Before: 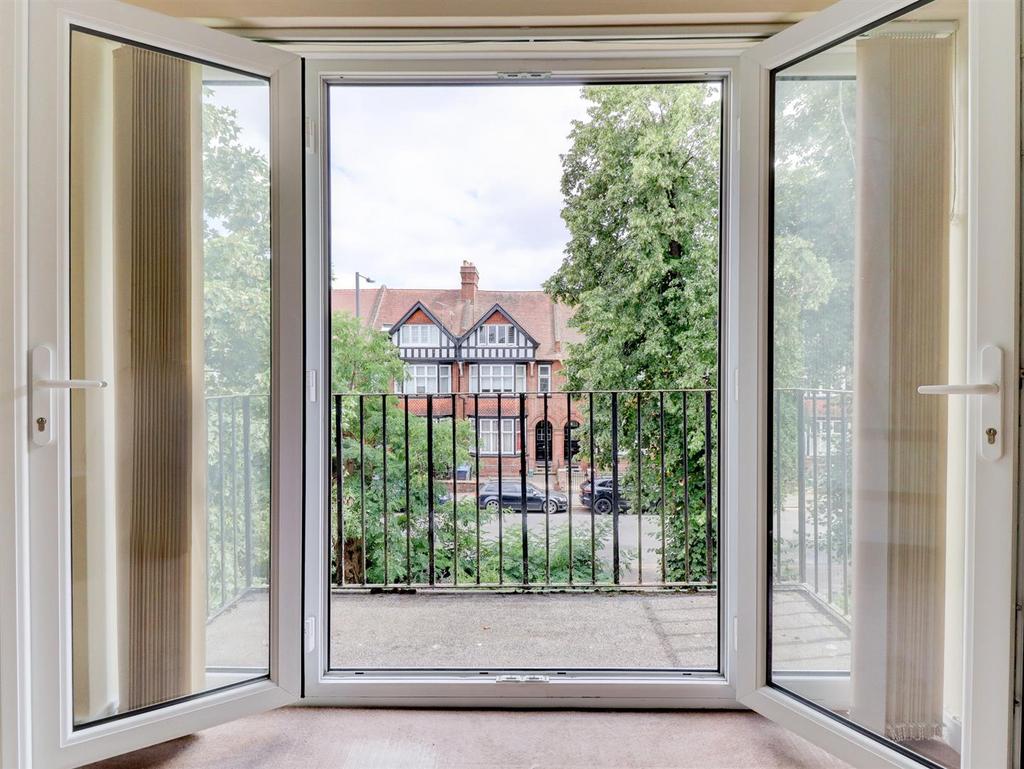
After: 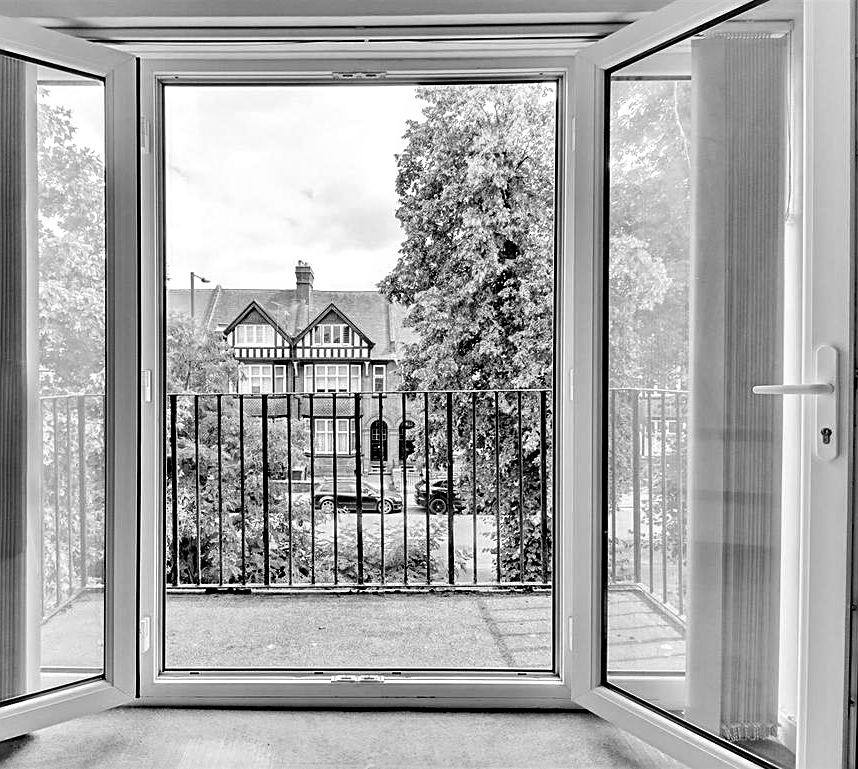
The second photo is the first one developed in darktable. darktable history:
sharpen: on, module defaults
crop: left 16.145%
color balance rgb: linear chroma grading › global chroma 15%, perceptual saturation grading › global saturation 30%
vibrance: on, module defaults
contrast equalizer: y [[0.545, 0.572, 0.59, 0.59, 0.571, 0.545], [0.5 ×6], [0.5 ×6], [0 ×6], [0 ×6]]
velvia: strength 32%, mid-tones bias 0.2
monochrome: on, module defaults
